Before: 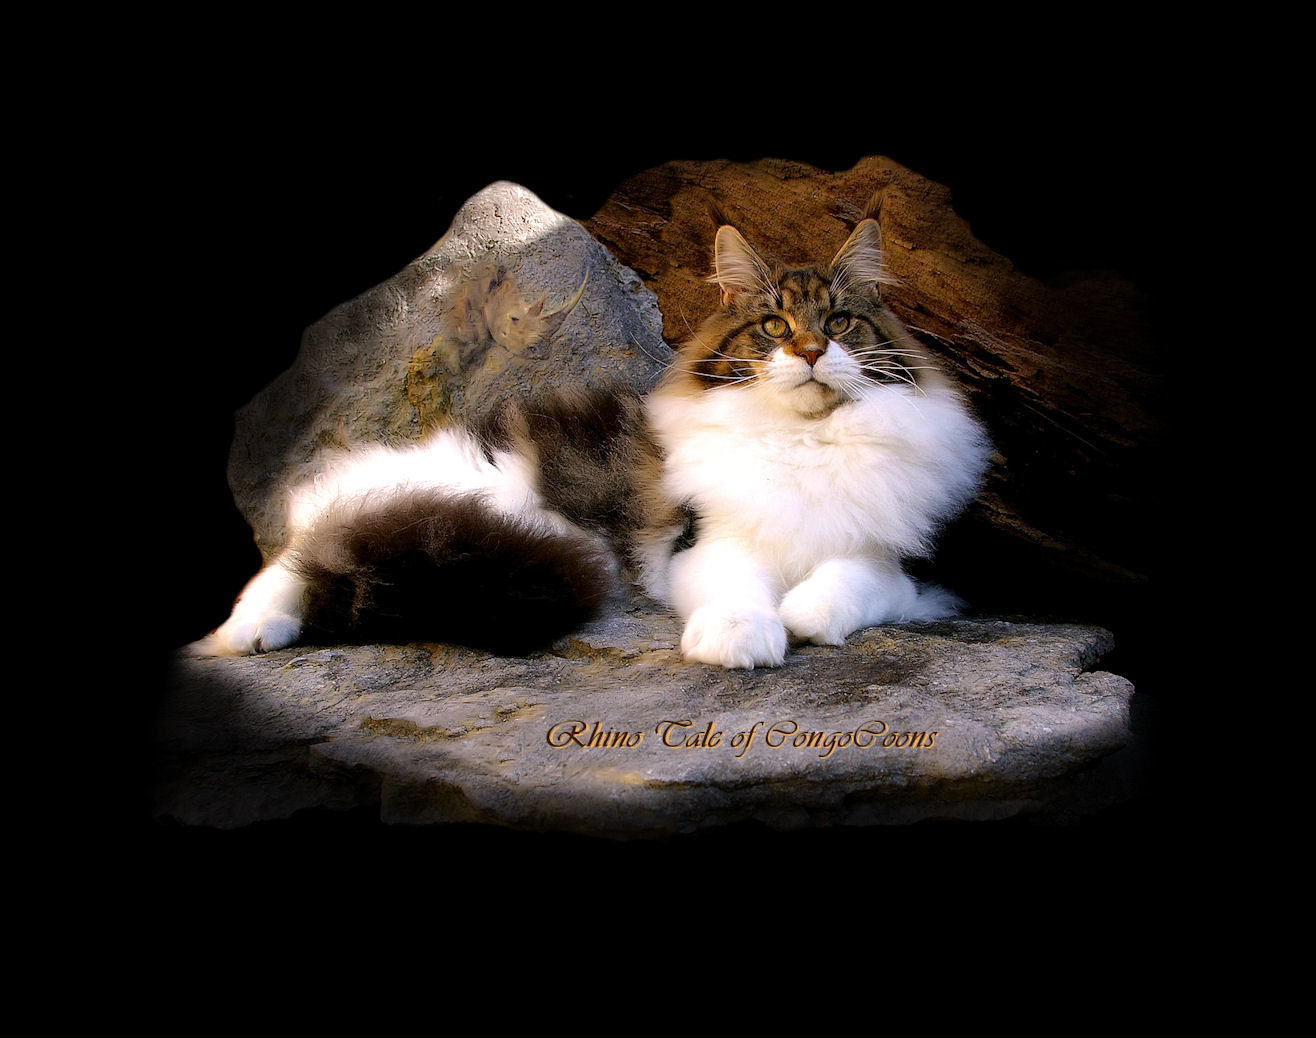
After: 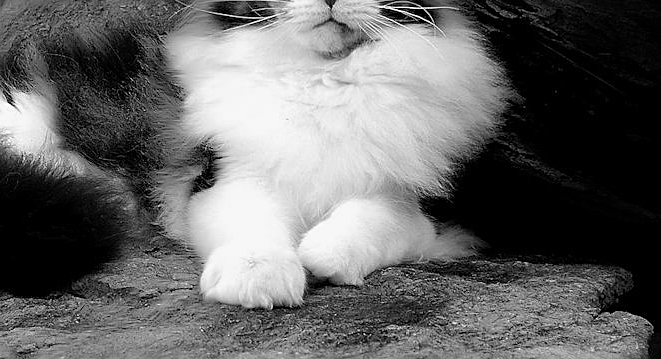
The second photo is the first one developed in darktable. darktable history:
color calibration: output gray [0.22, 0.42, 0.37, 0], gray › normalize channels true, illuminant same as pipeline (D50), adaptation XYZ, x 0.346, y 0.359, gamut compression 0
sharpen: on, module defaults
crop: left 36.607%, top 34.735%, right 13.146%, bottom 30.611%
